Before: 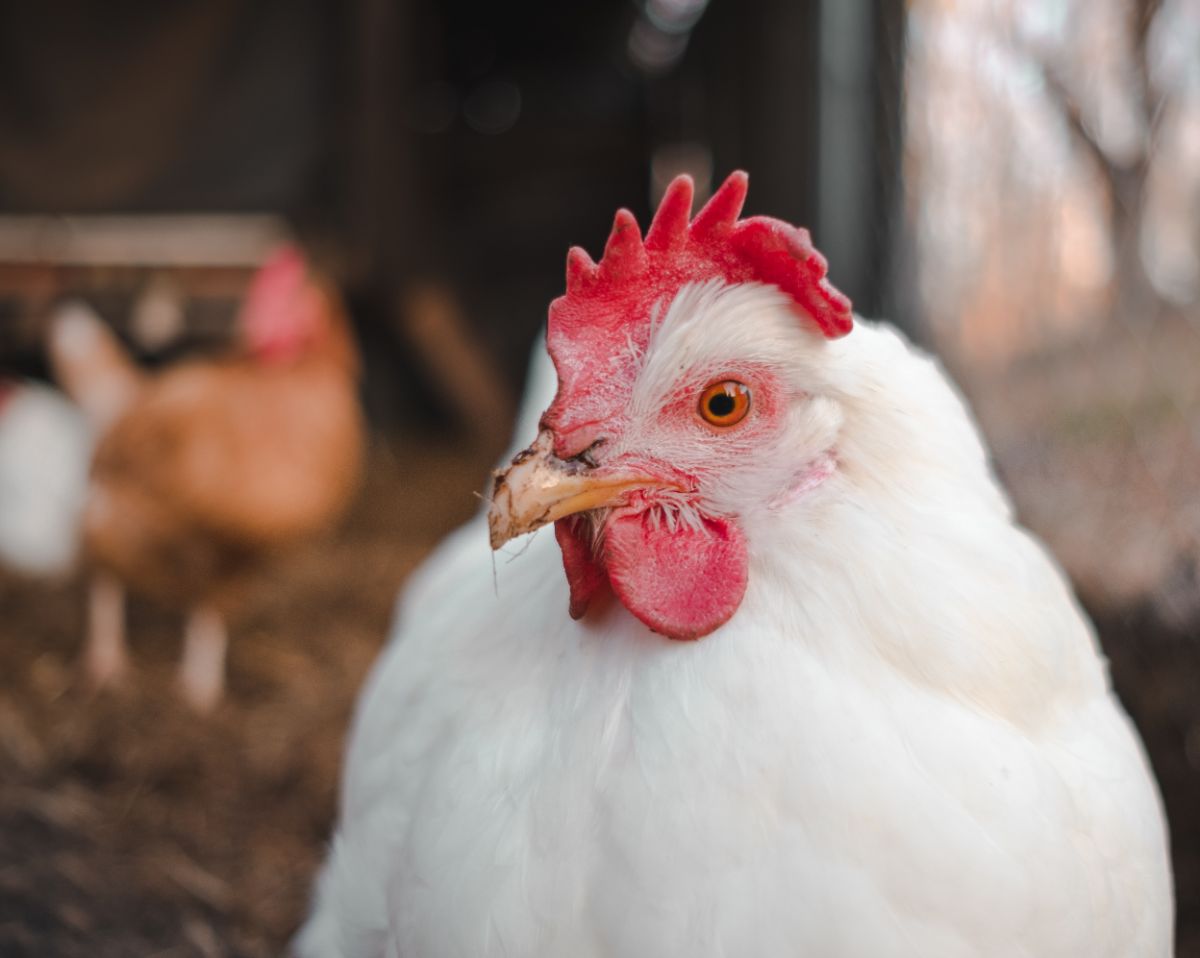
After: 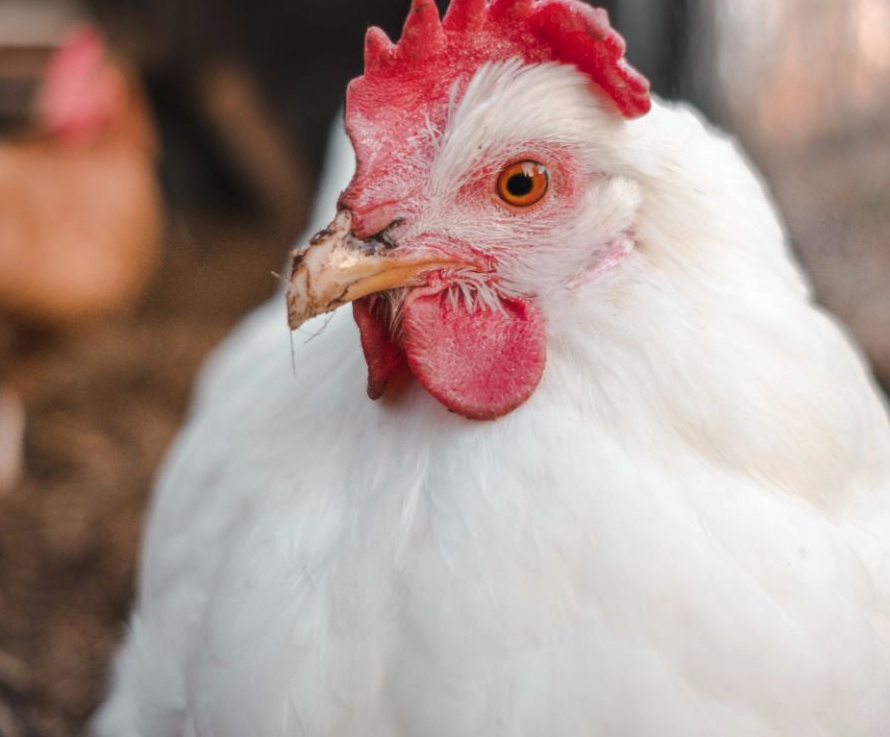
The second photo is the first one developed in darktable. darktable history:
haze removal: strength -0.092, compatibility mode true, adaptive false
local contrast: on, module defaults
base curve: preserve colors none
crop: left 16.879%, top 22.988%, right 8.896%
